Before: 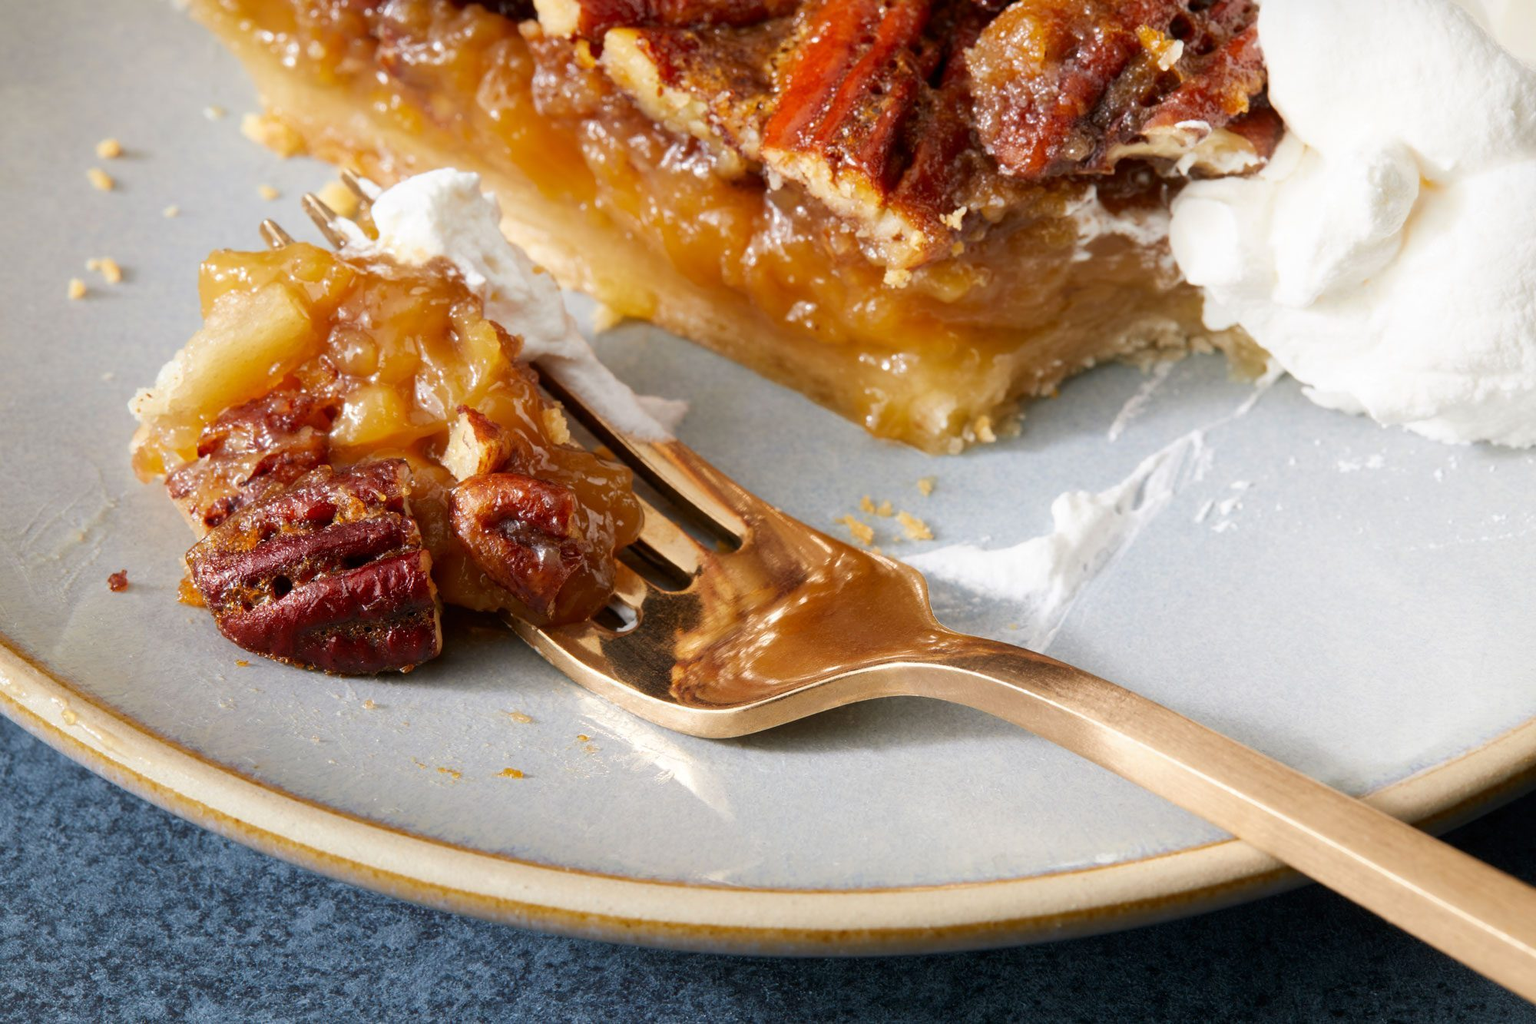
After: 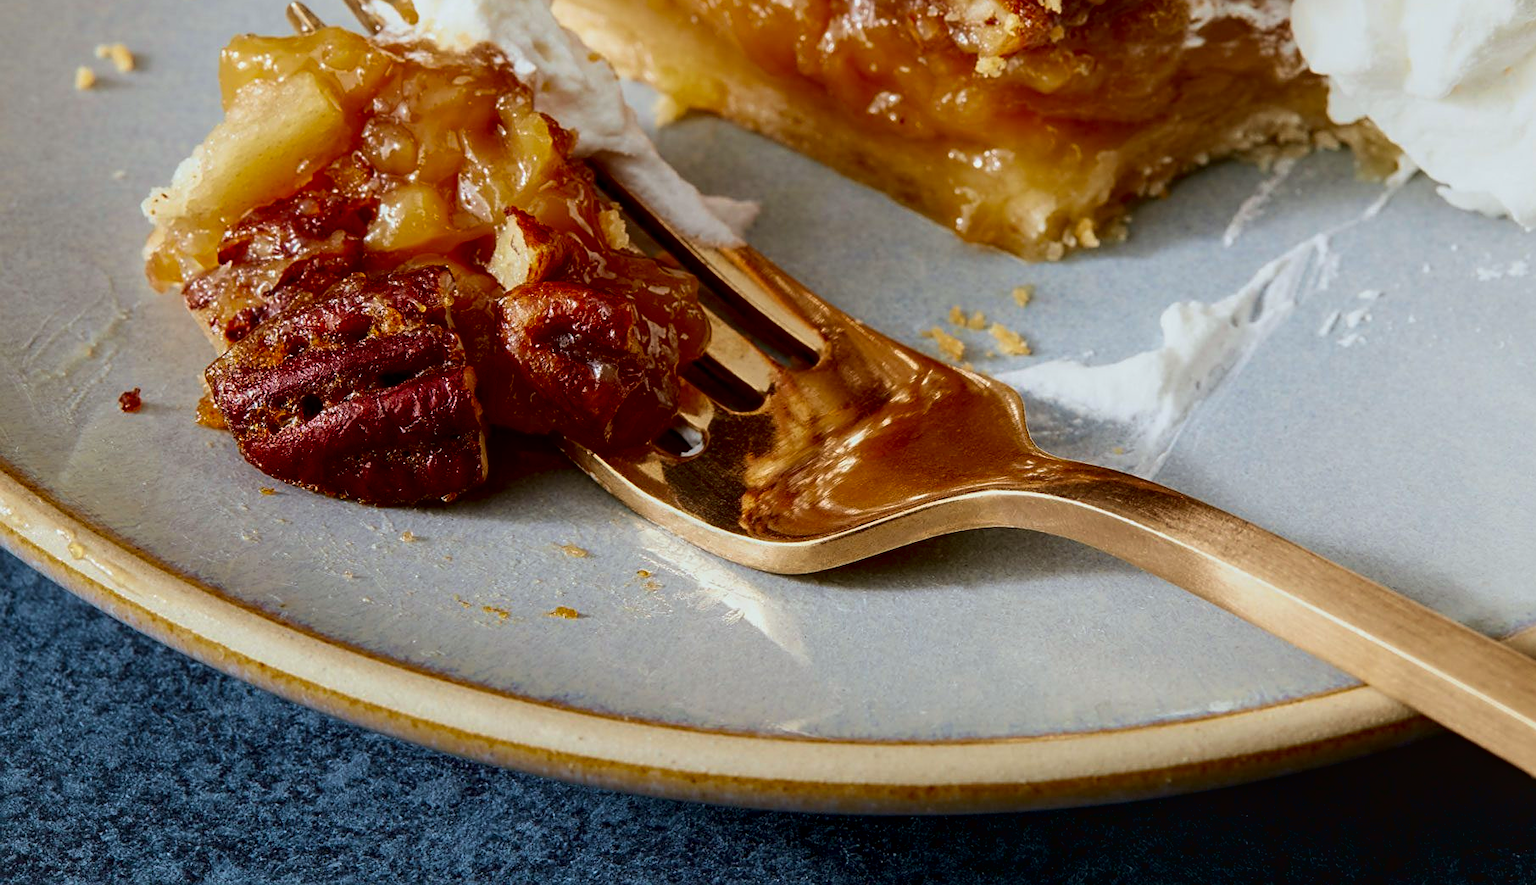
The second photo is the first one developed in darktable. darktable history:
crop: top 21.309%, right 9.375%, bottom 0.223%
velvia: on, module defaults
contrast brightness saturation: contrast 0.129, brightness -0.056, saturation 0.155
tone equalizer: on, module defaults
local contrast: on, module defaults
sharpen: amount 0.49
exposure: black level correction 0.011, exposure -0.473 EV, compensate highlight preservation false
color correction: highlights a* -2.76, highlights b* -2.61, shadows a* 2.04, shadows b* 2.91
